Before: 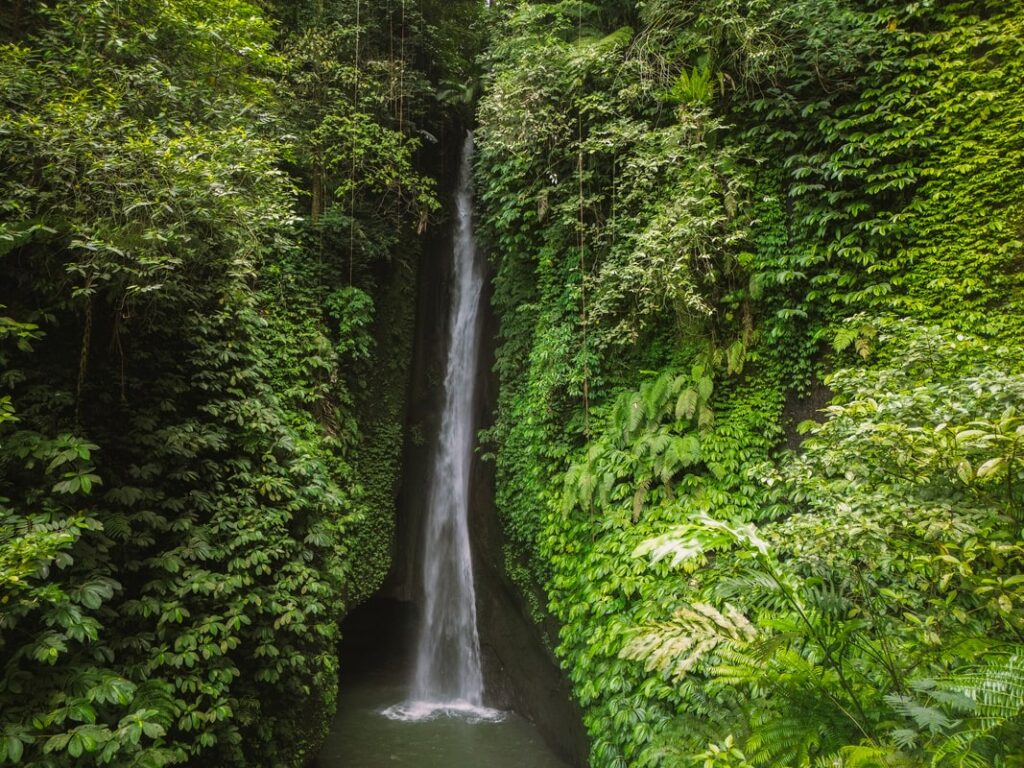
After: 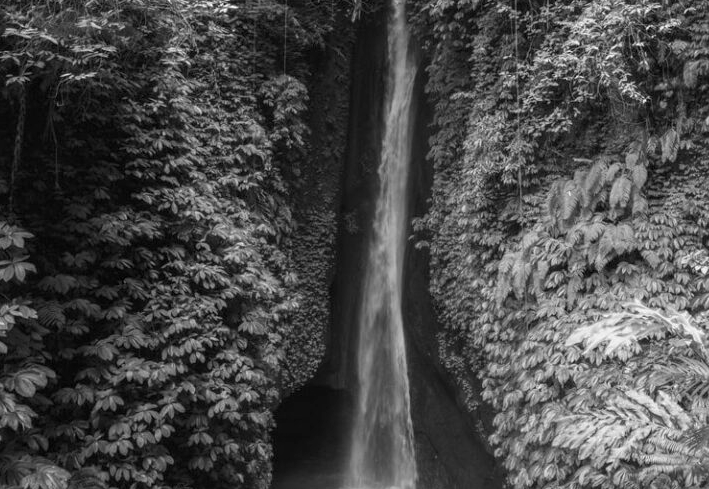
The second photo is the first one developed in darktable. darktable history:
local contrast: highlights 100%, shadows 100%, detail 120%, midtone range 0.2
color balance rgb: perceptual saturation grading › global saturation 25%, global vibrance 20%
crop: left 6.488%, top 27.668%, right 24.183%, bottom 8.656%
monochrome: on, module defaults
